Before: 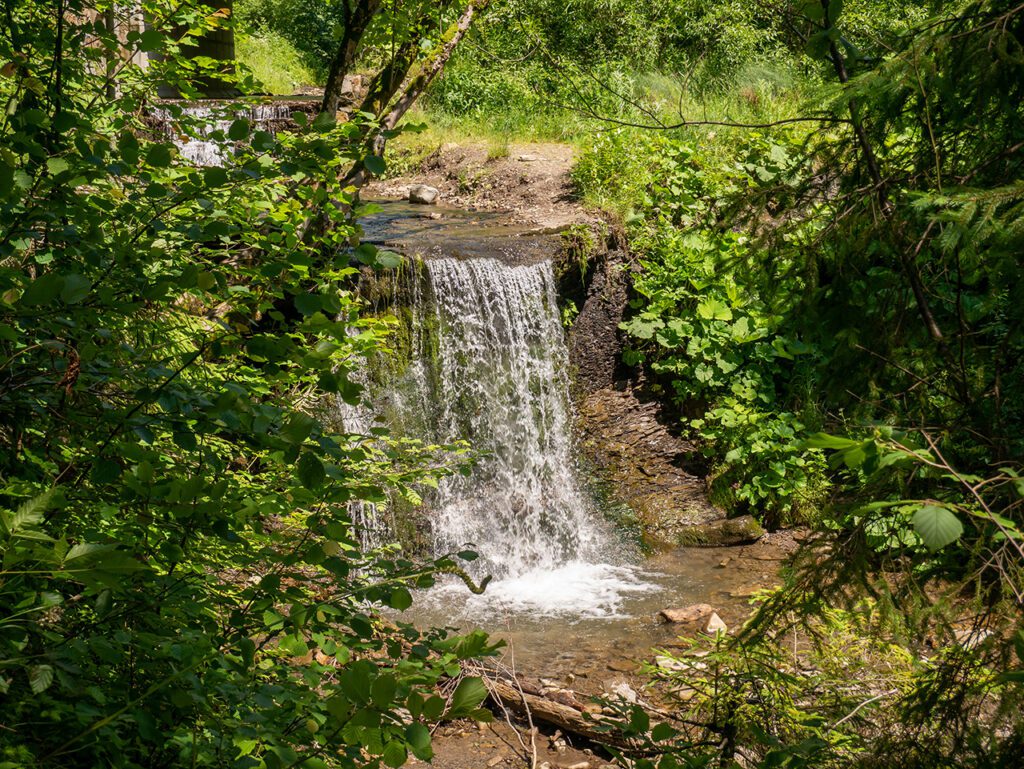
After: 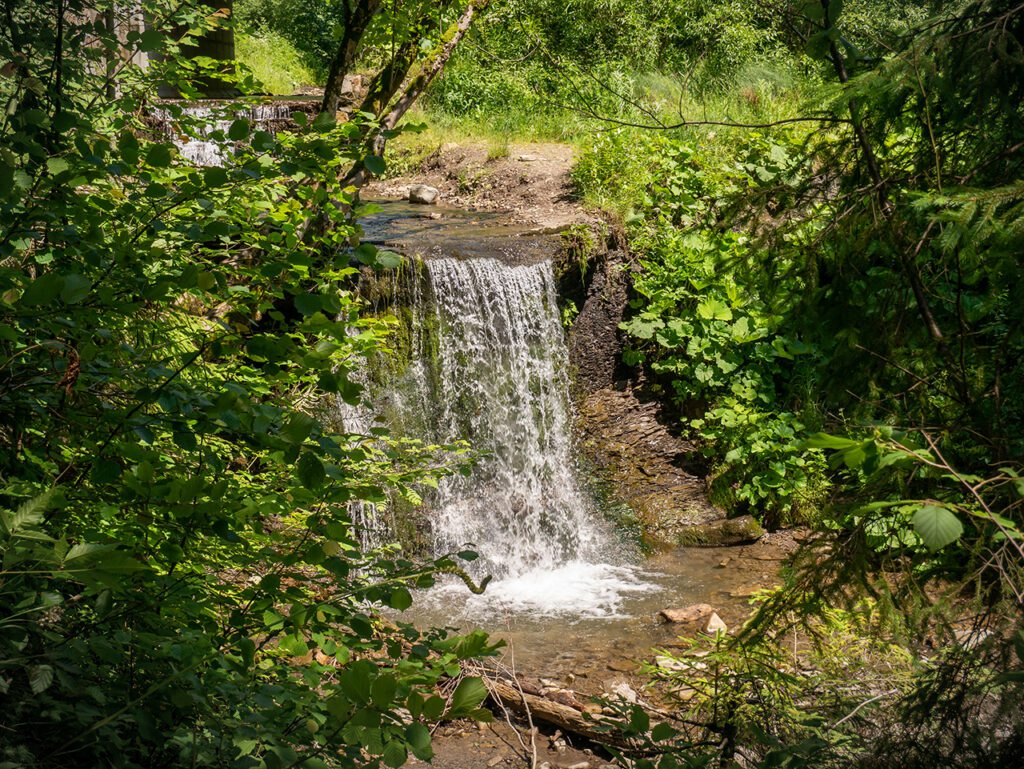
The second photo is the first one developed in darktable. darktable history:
vignetting: fall-off start 99.34%, center (0.036, -0.085), width/height ratio 1.304, unbound false
